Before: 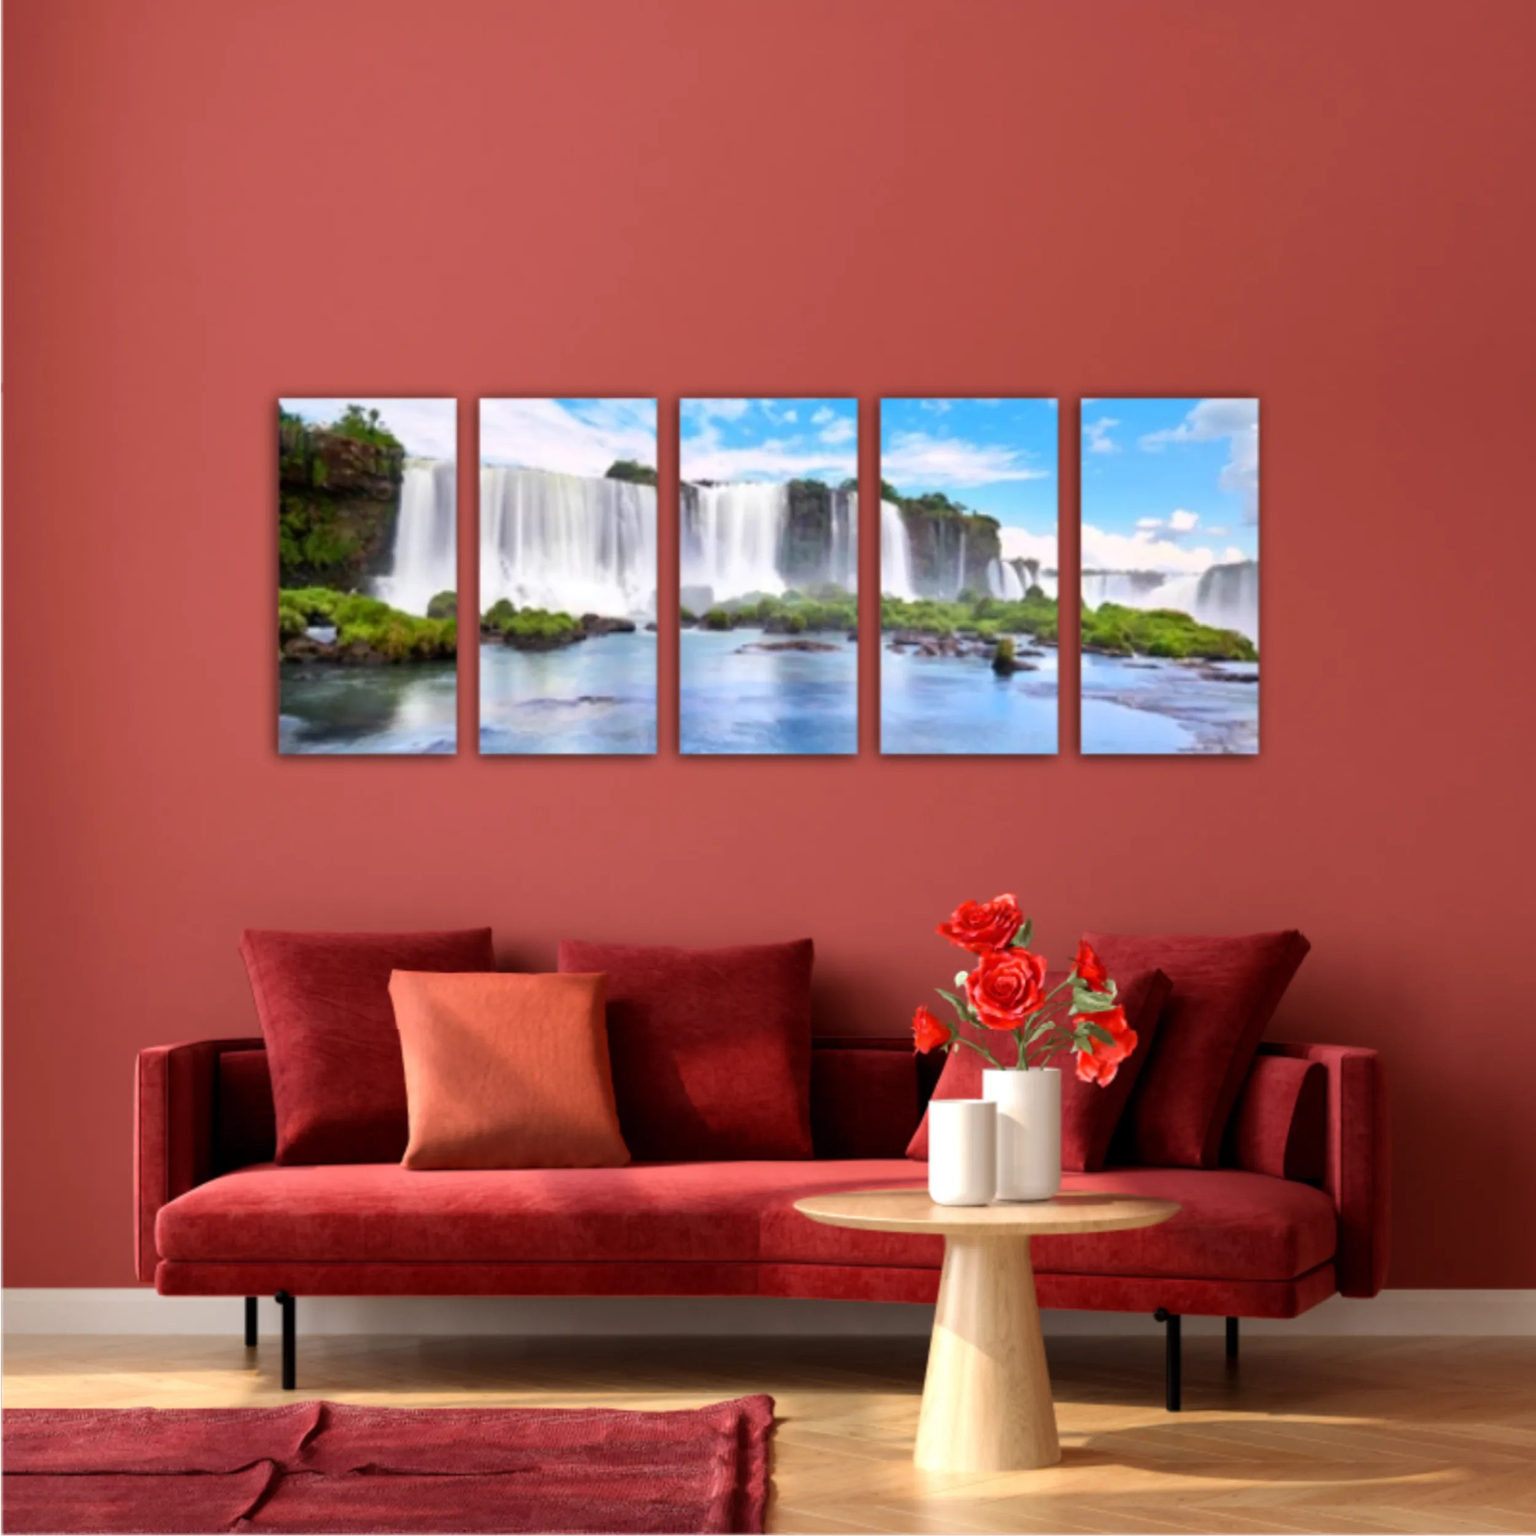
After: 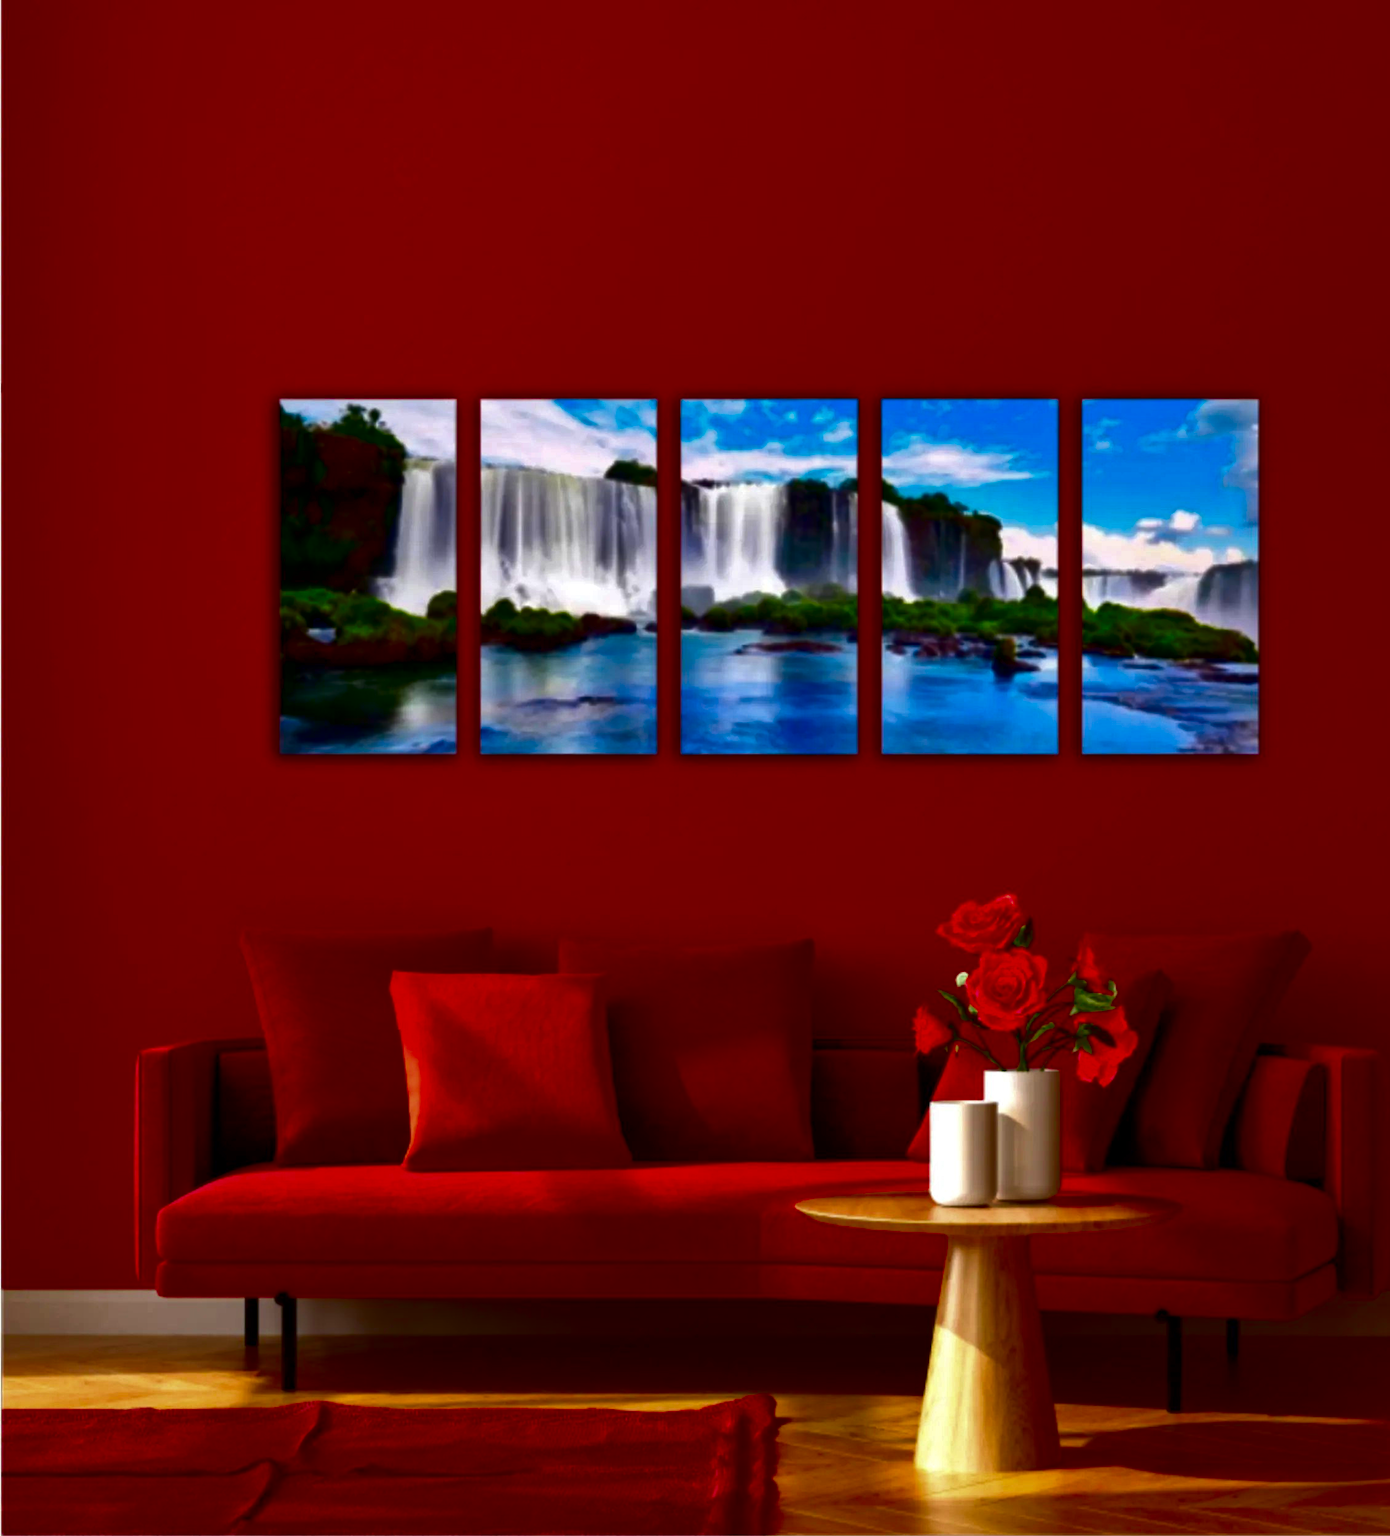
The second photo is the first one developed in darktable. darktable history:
crop: right 9.509%, bottom 0.031%
contrast brightness saturation: brightness -1, saturation 1
local contrast: mode bilateral grid, contrast 20, coarseness 50, detail 120%, midtone range 0.2
